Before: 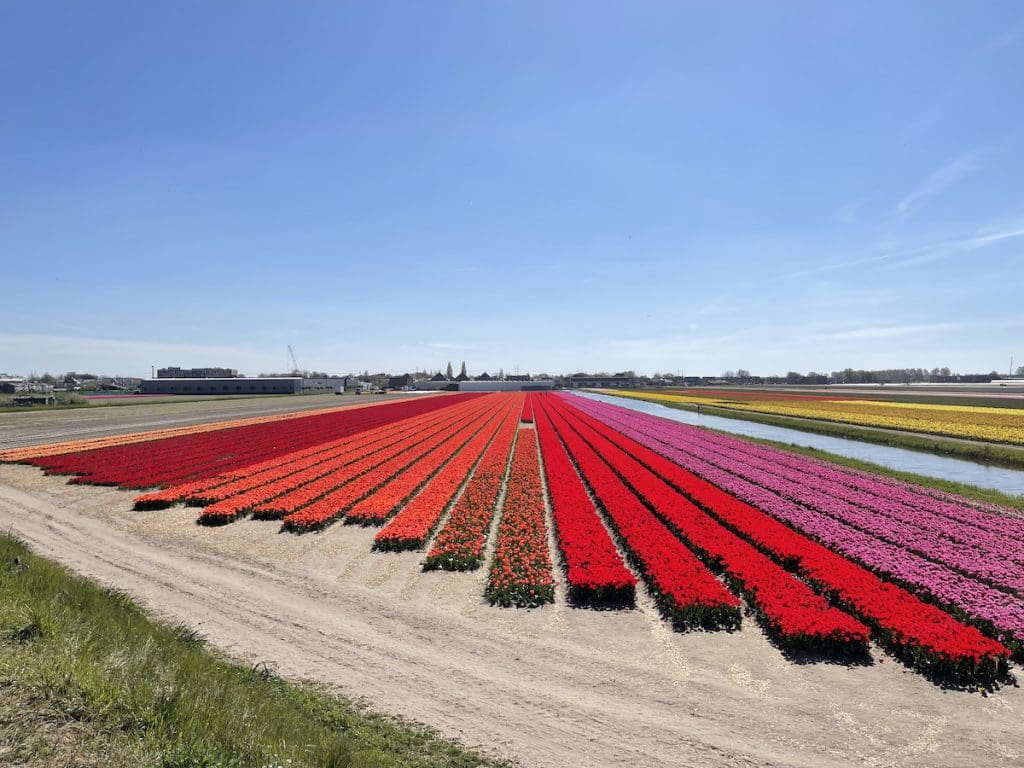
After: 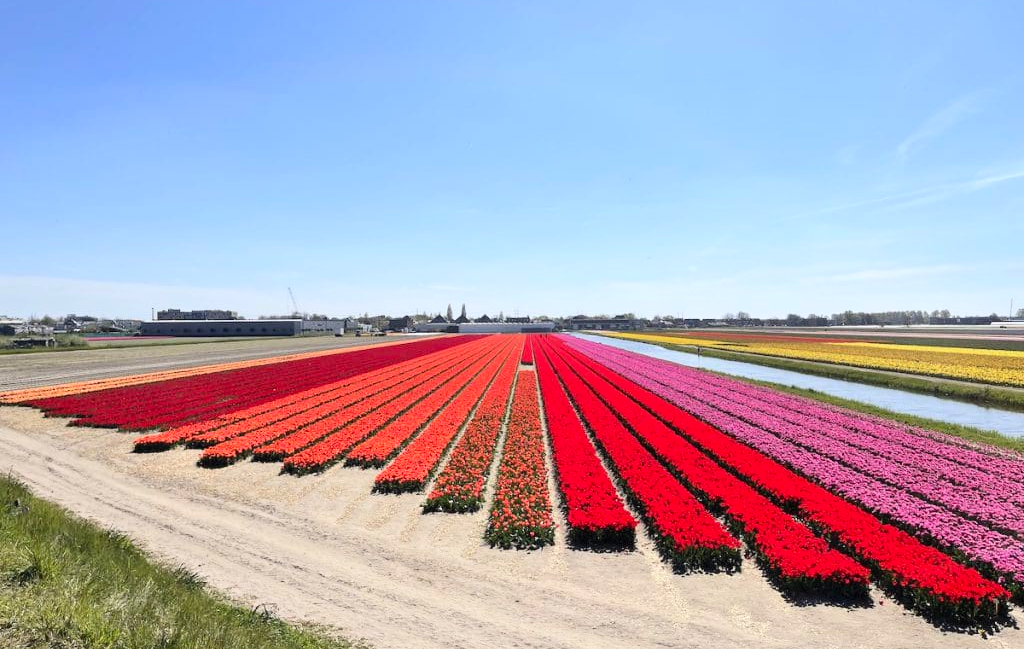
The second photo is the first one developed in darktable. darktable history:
contrast brightness saturation: contrast 0.204, brightness 0.16, saturation 0.217
crop: top 7.574%, bottom 7.881%
